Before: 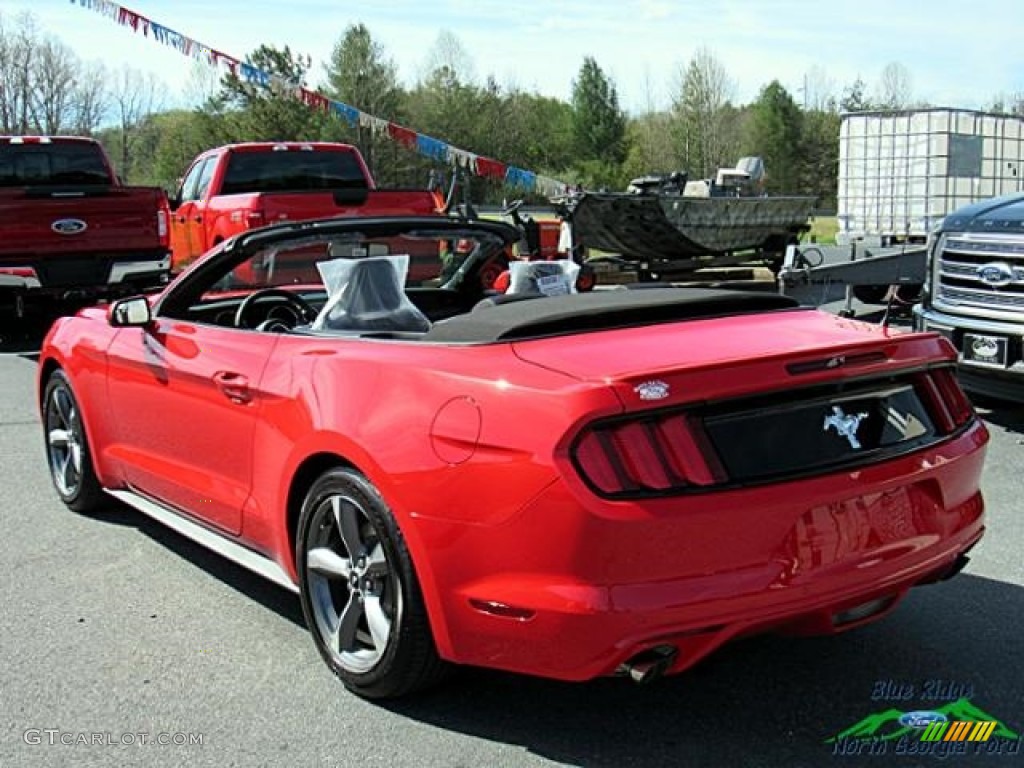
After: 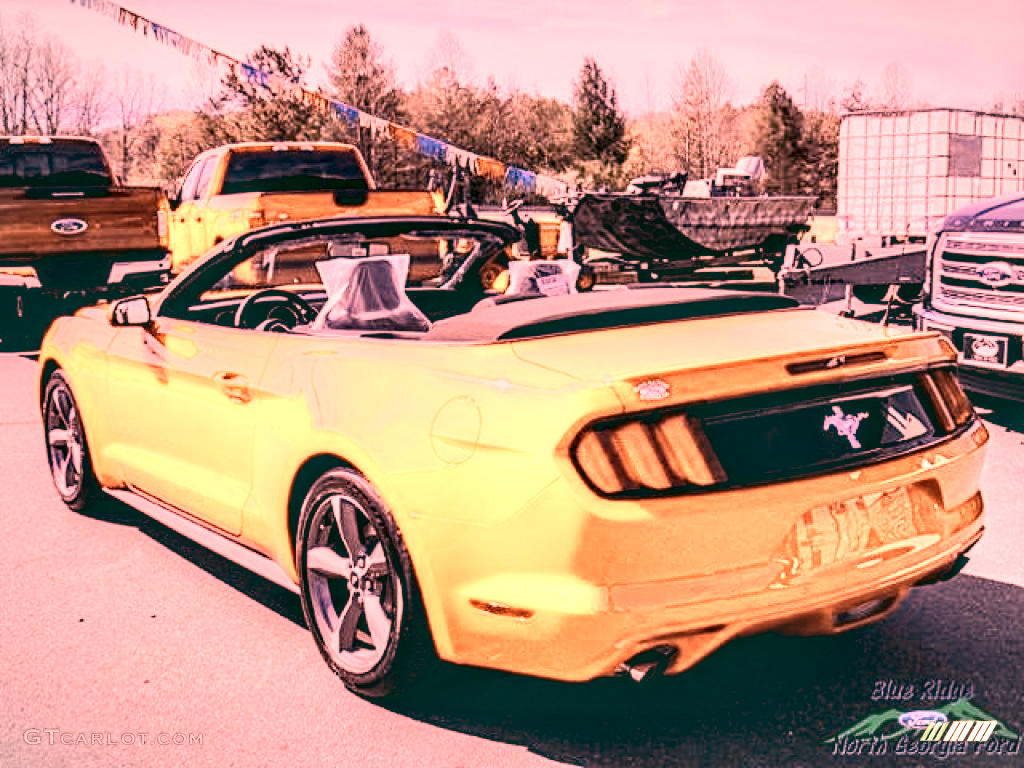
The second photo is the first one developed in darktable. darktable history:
basic adjustments: contrast 0.09, brightness 0.13, saturation -0.18, vibrance 0.21
local contrast: highlights 19%, detail 186%
shadows and highlights: shadows 37.27, highlights -28.18, soften with gaussian
tone curve: curves: ch0 [(0, 0.148) (0.191, 0.225) (0.712, 0.695) (0.864, 0.797) (1, 0.839)]
vignetting: fall-off start 100%, brightness -0.282, width/height ratio 1.31
color zones: curves: ch0 [(0.018, 0.548) (0.197, 0.654) (0.425, 0.447) (0.605, 0.658) (0.732, 0.579)]; ch1 [(0.105, 0.531) (0.224, 0.531) (0.386, 0.39) (0.618, 0.456) (0.732, 0.456) (0.956, 0.421)]; ch2 [(0.039, 0.583) (0.215, 0.465) (0.399, 0.544) (0.465, 0.548) (0.614, 0.447) (0.724, 0.43) (0.882, 0.623) (0.956, 0.632)]
white balance: red 2.701, blue 1.859
color balance: lift [1.005, 0.99, 1.007, 1.01], gamma [1, 1.034, 1.032, 0.966], gain [0.873, 1.055, 1.067, 0.933]
